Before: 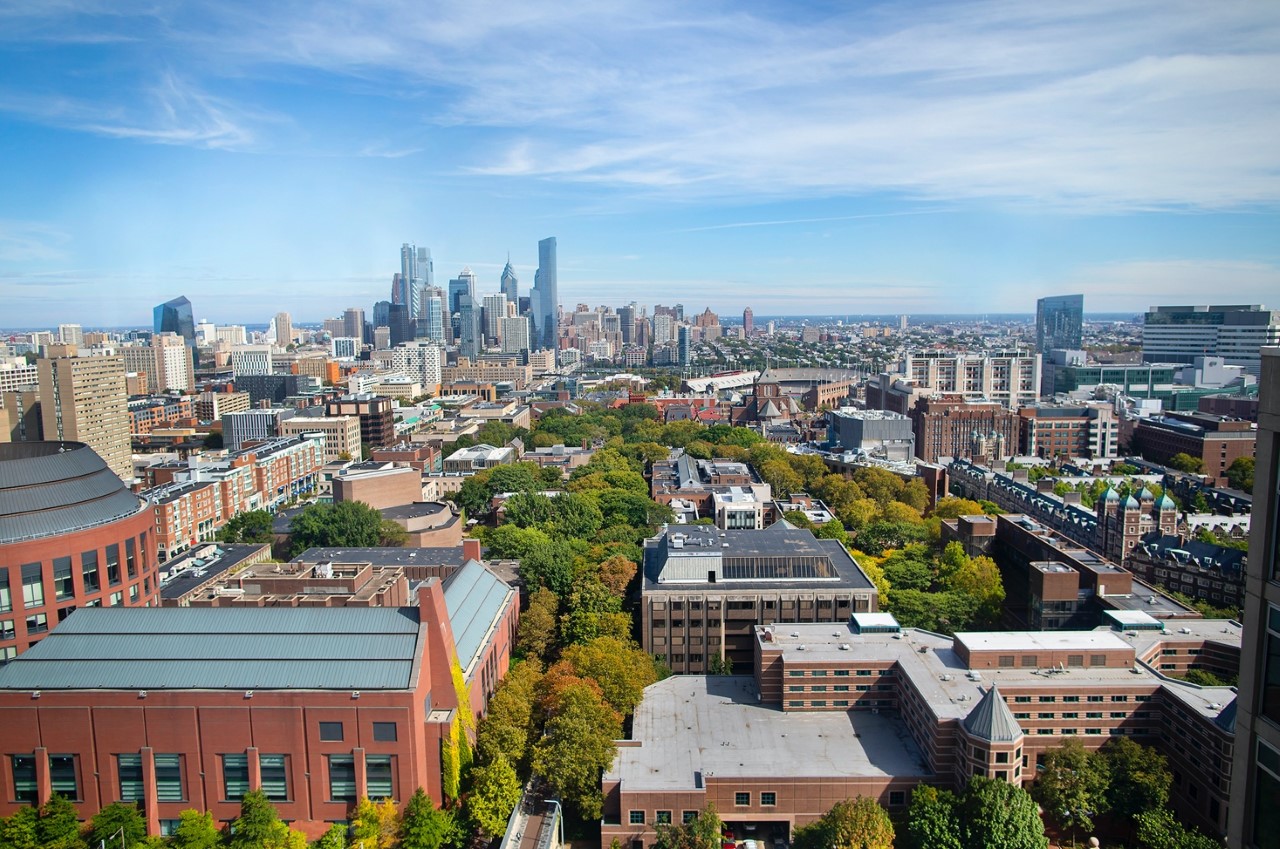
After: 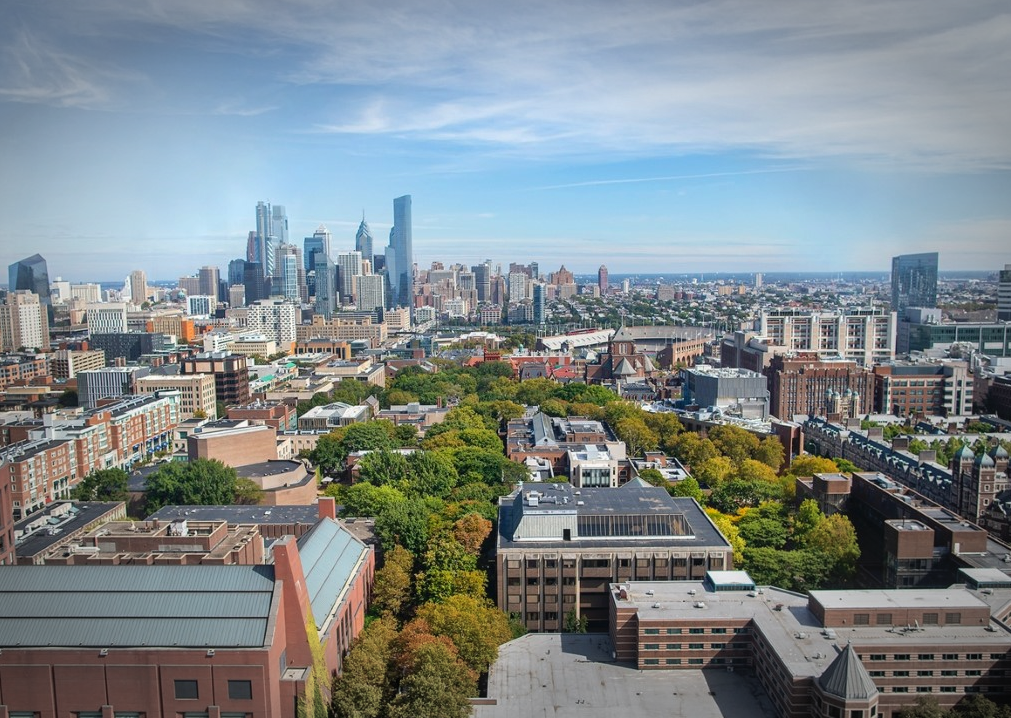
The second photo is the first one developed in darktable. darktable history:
crop: left 11.386%, top 4.99%, right 9.565%, bottom 10.38%
vignetting: fall-off start 70.18%, width/height ratio 1.335
local contrast: detail 110%
